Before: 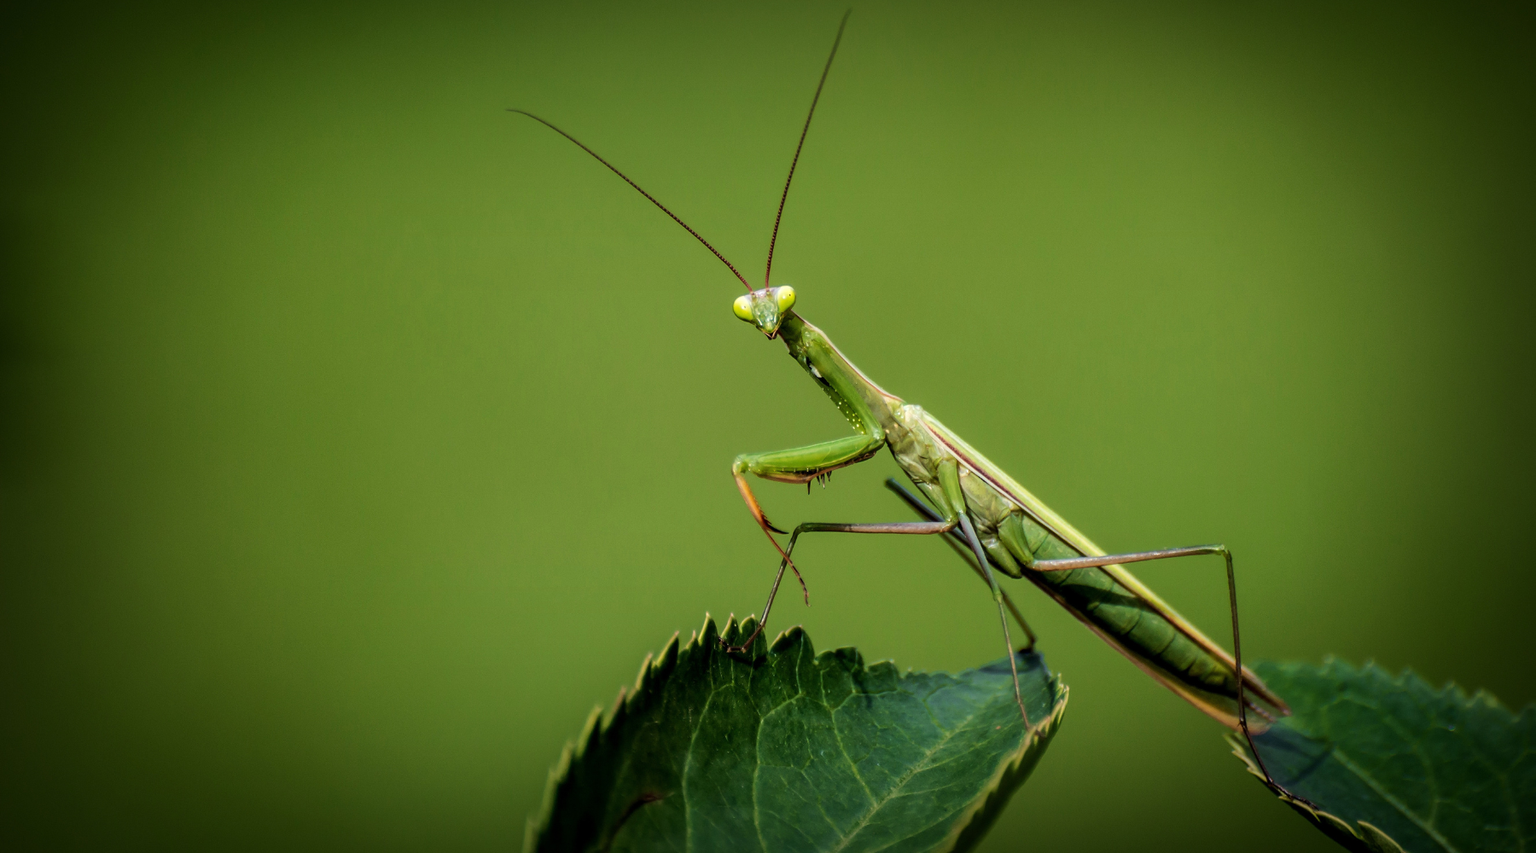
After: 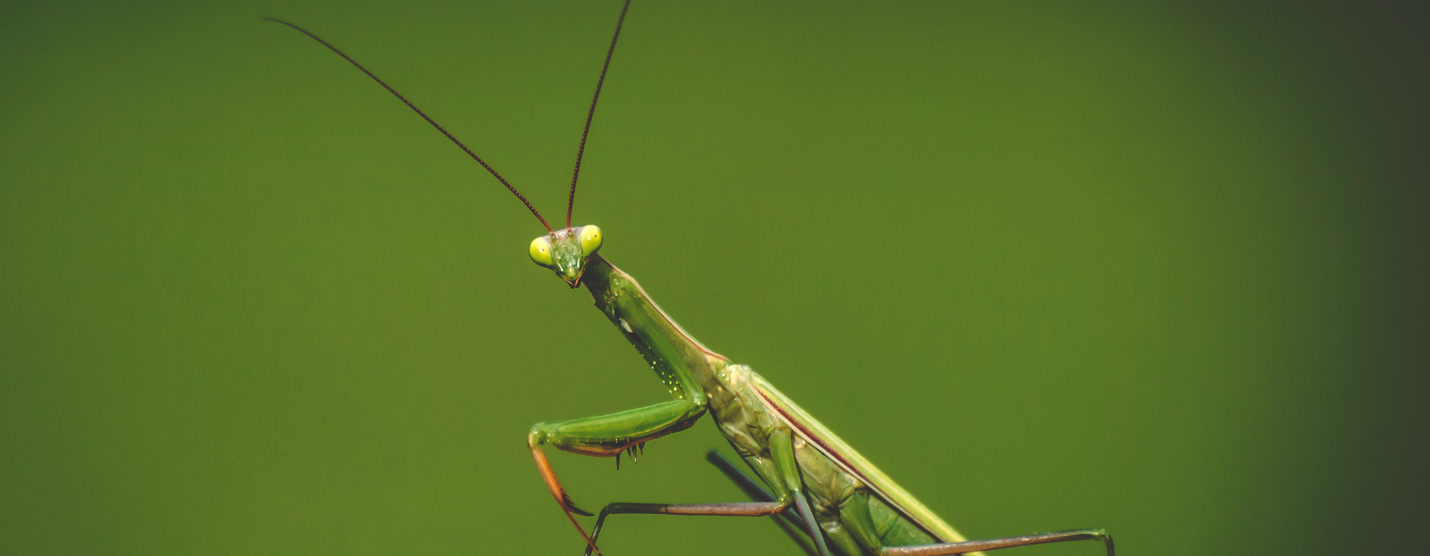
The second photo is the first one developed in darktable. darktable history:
color balance rgb: perceptual saturation grading › global saturation 20%, perceptual saturation grading › highlights -25%, perceptual saturation grading › shadows 50%
rgb curve: curves: ch0 [(0, 0.186) (0.314, 0.284) (0.775, 0.708) (1, 1)], compensate middle gray true, preserve colors none
white balance: red 1.029, blue 0.92
crop: left 18.38%, top 11.092%, right 2.134%, bottom 33.217%
